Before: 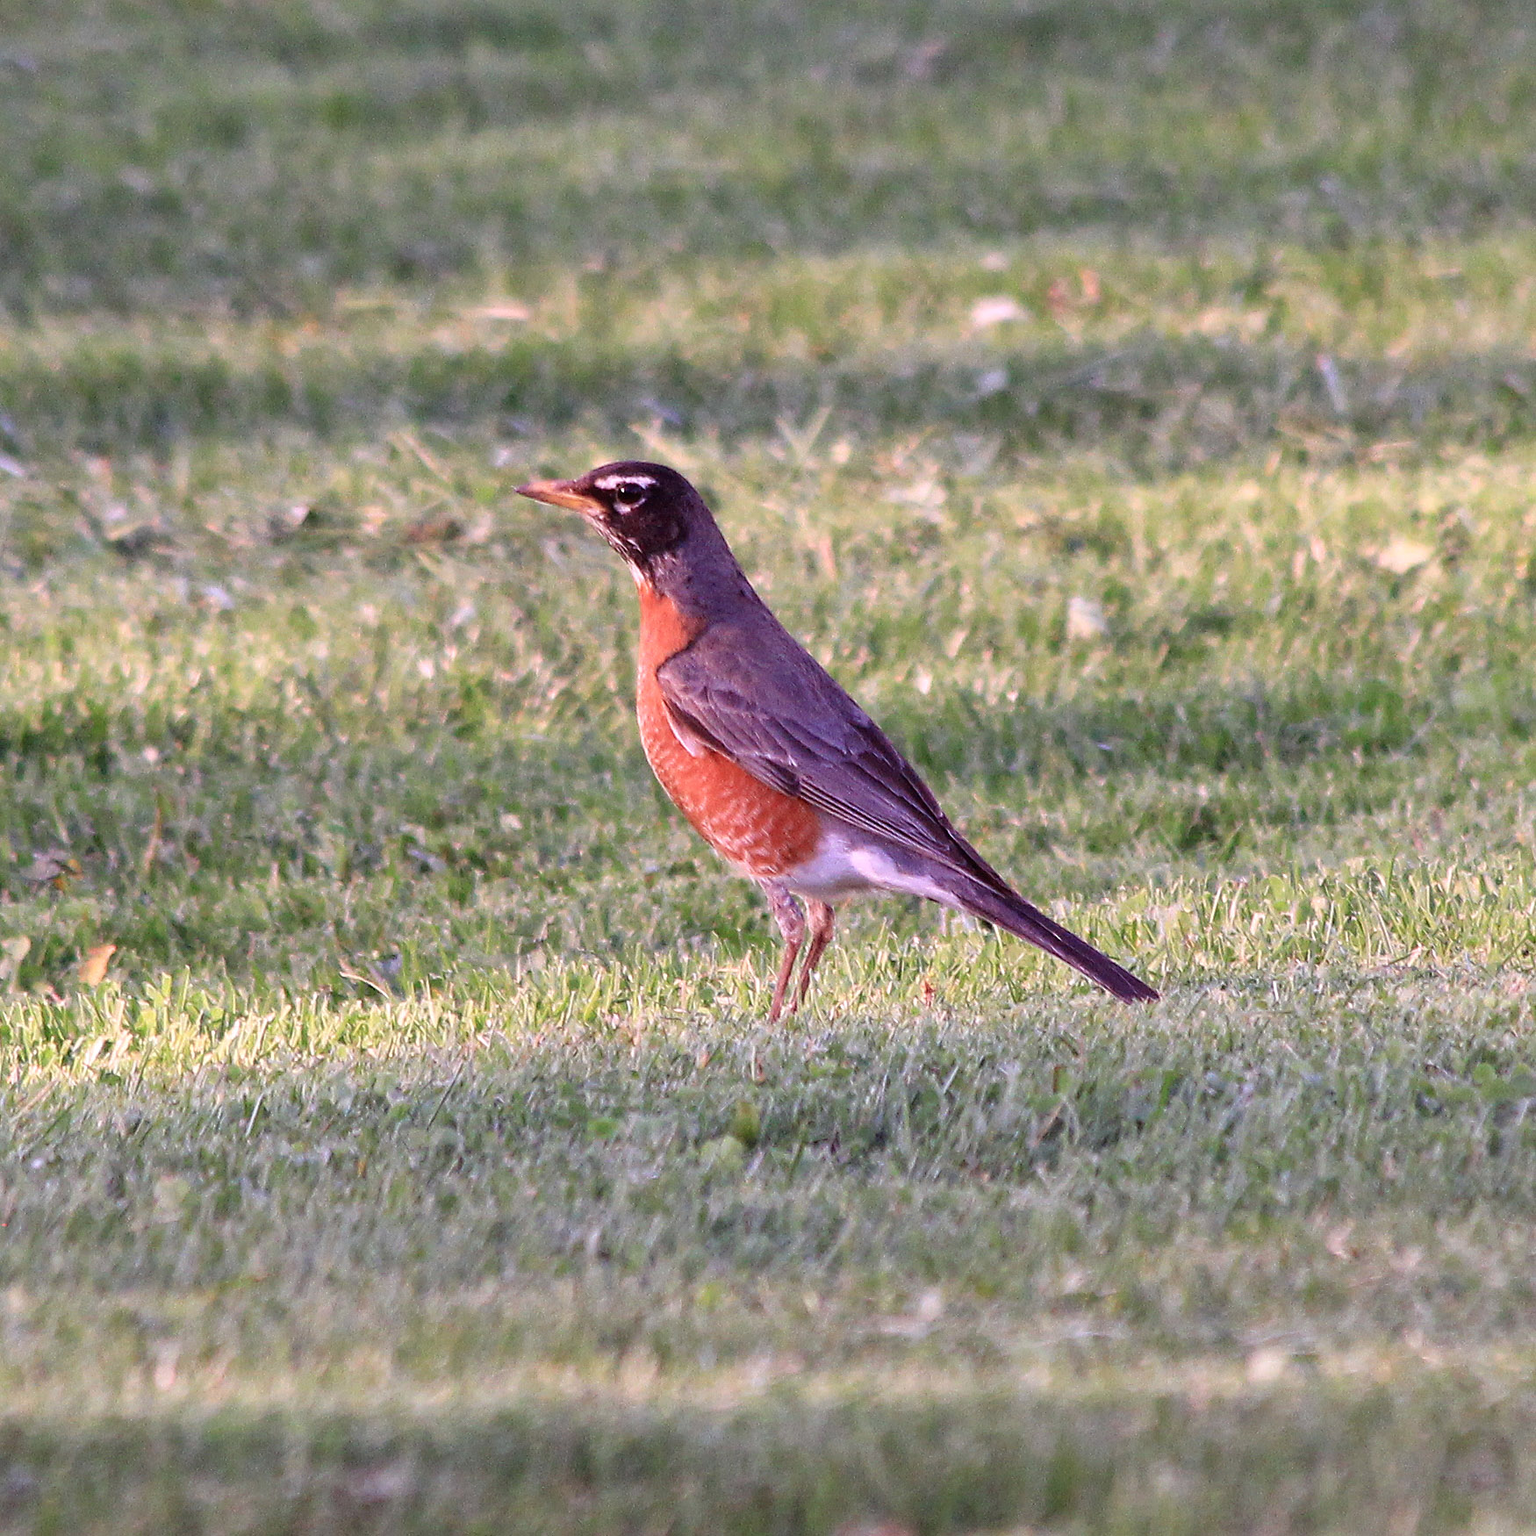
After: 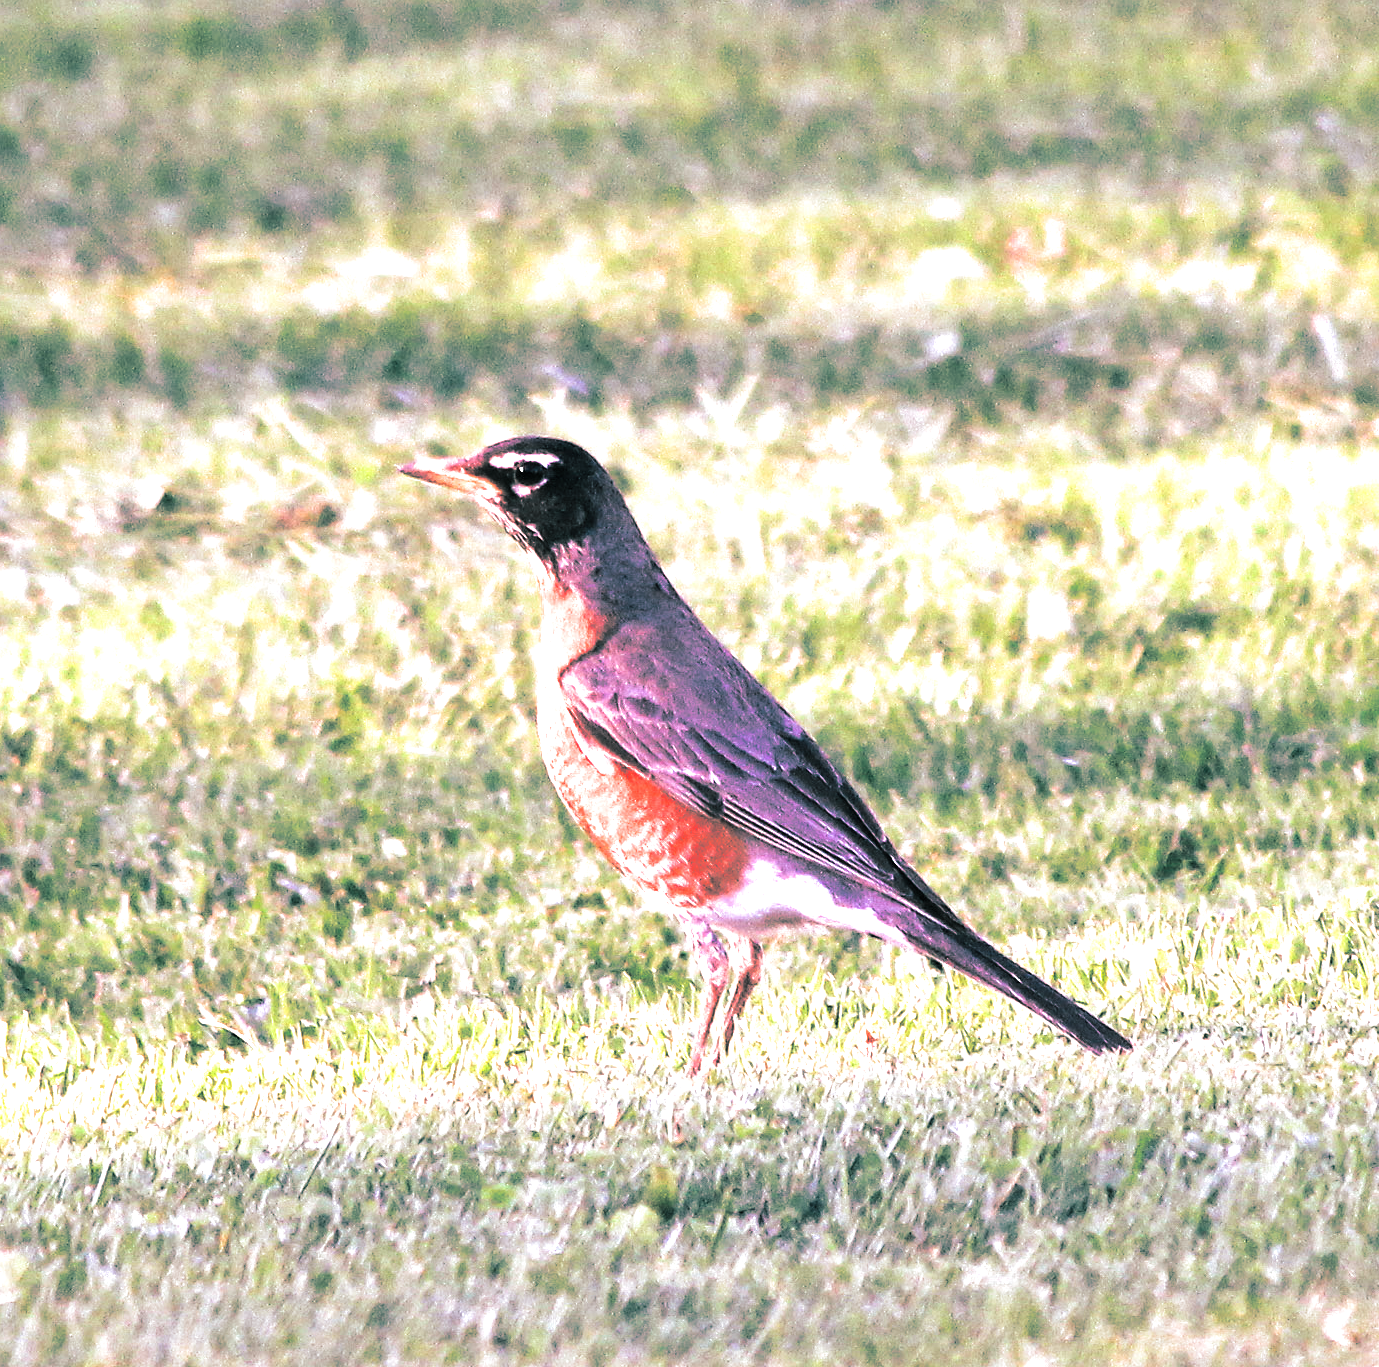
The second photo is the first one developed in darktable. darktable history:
base curve: curves: ch0 [(0, 0) (0.283, 0.295) (1, 1)], preserve colors none
crop and rotate: left 10.77%, top 5.1%, right 10.41%, bottom 16.76%
rgb levels: mode RGB, independent channels, levels [[0, 0.5, 1], [0, 0.521, 1], [0, 0.536, 1]]
split-toning: shadows › hue 183.6°, shadows › saturation 0.52, highlights › hue 0°, highlights › saturation 0
tone equalizer: -8 EV -0.75 EV, -7 EV -0.7 EV, -6 EV -0.6 EV, -5 EV -0.4 EV, -3 EV 0.4 EV, -2 EV 0.6 EV, -1 EV 0.7 EV, +0 EV 0.75 EV, edges refinement/feathering 500, mask exposure compensation -1.57 EV, preserve details no
exposure: exposure 0.669 EV, compensate highlight preservation false
